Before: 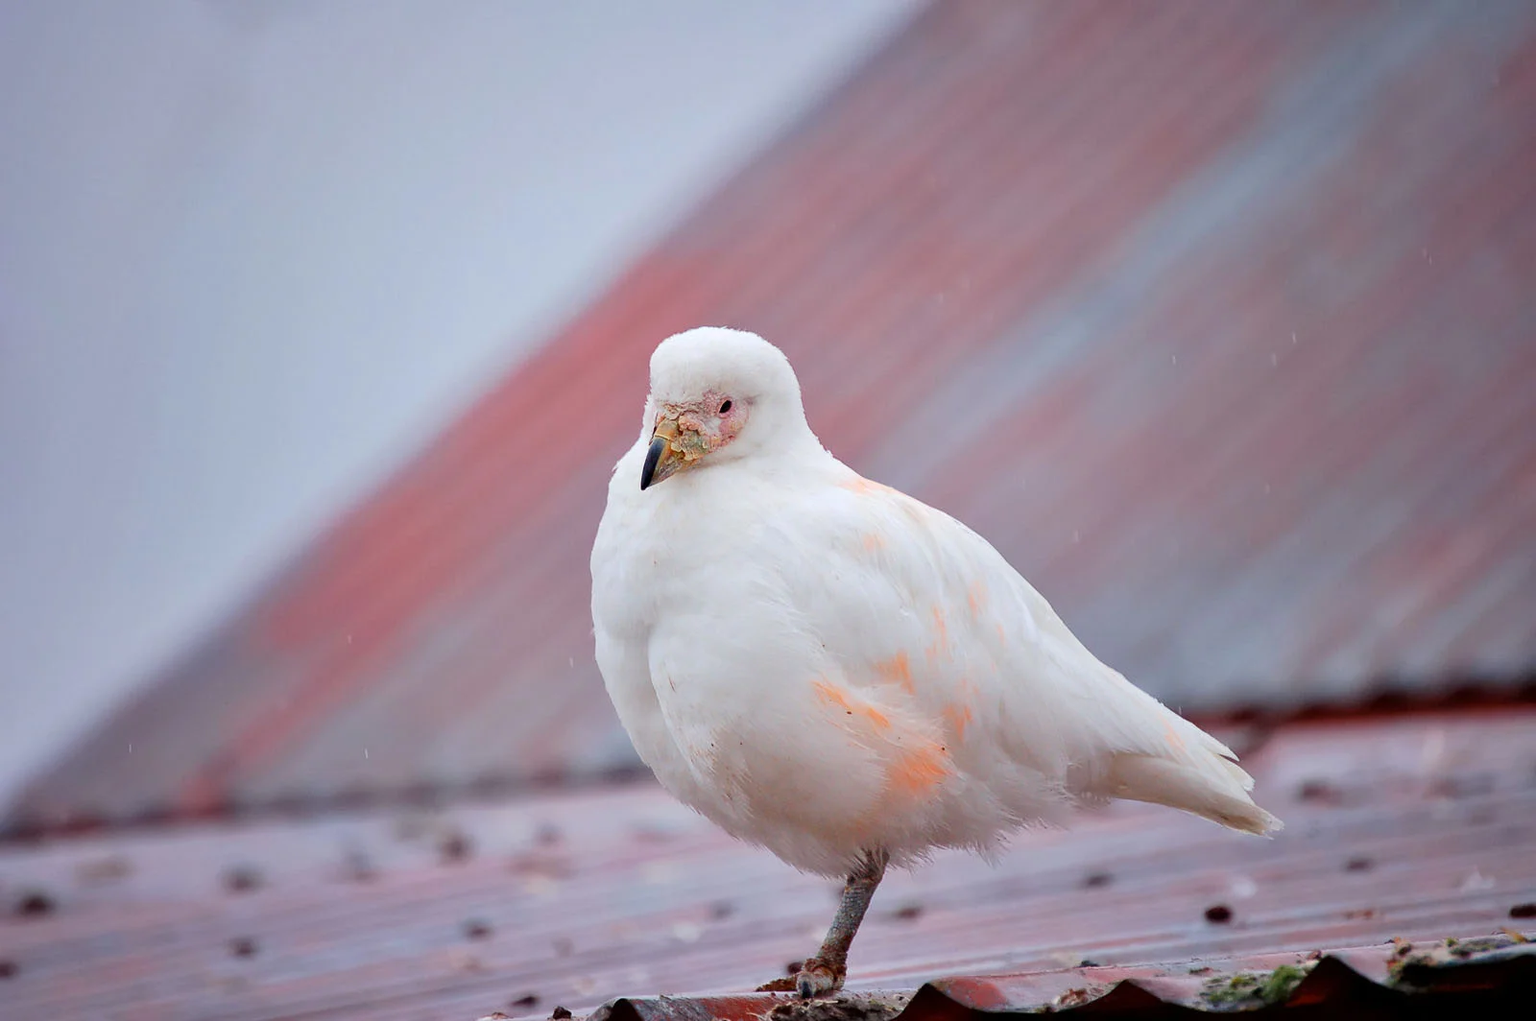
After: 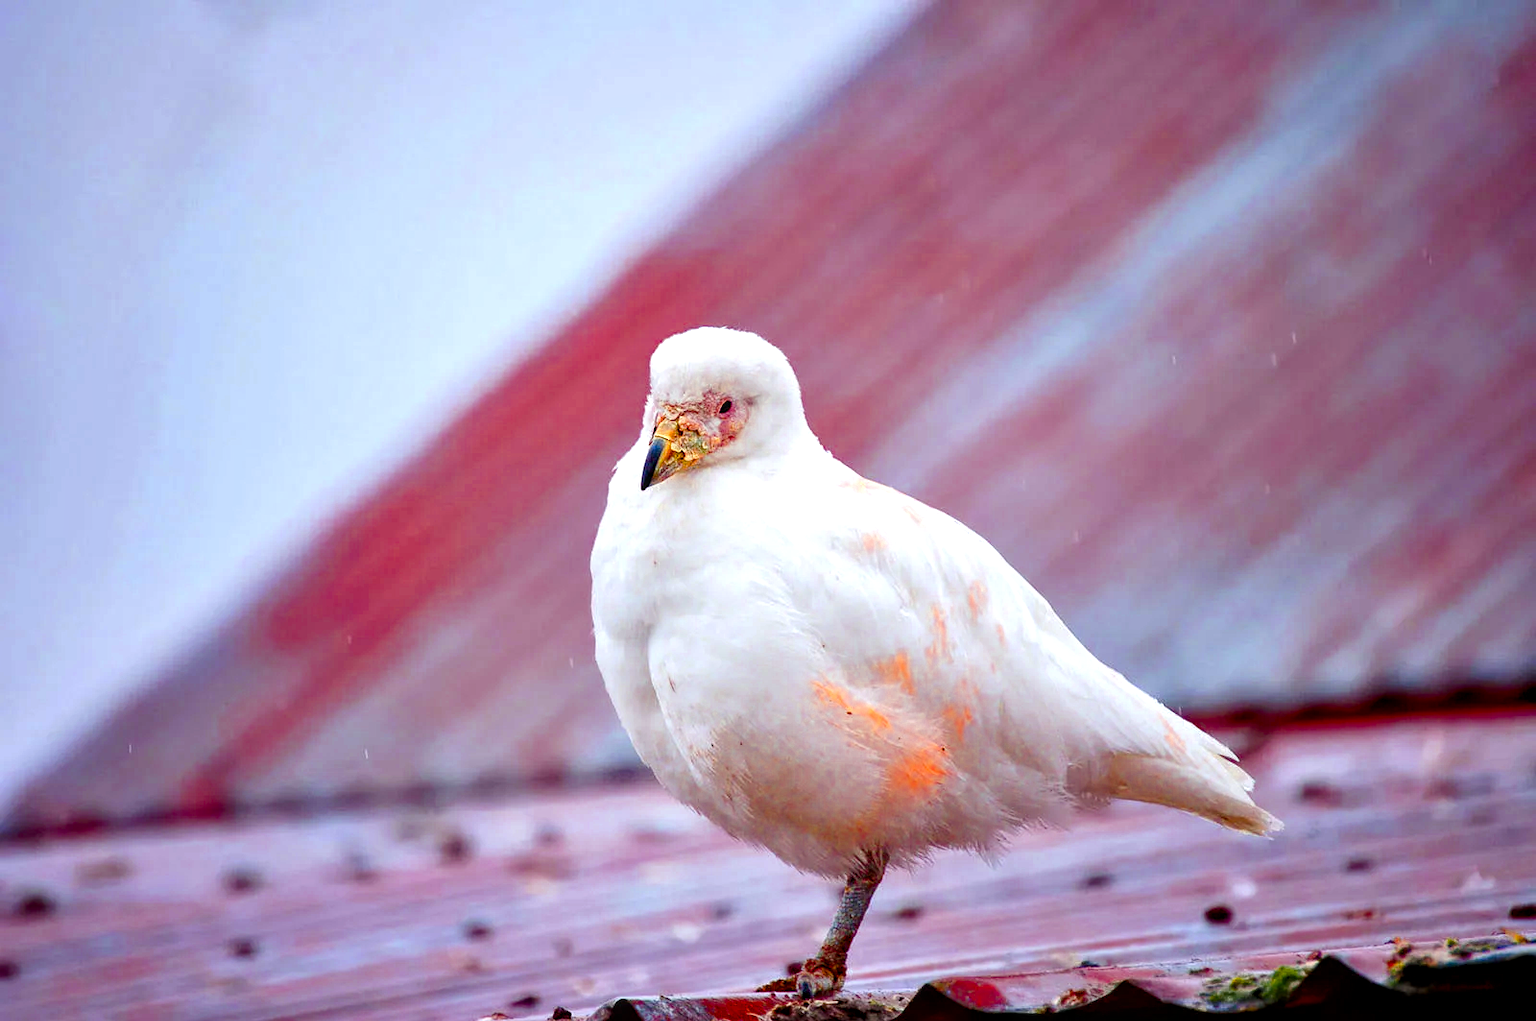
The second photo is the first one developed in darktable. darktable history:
local contrast: highlights 99%, shadows 86%, detail 160%, midtone range 0.2
color zones: curves: ch0 [(0.004, 0.305) (0.261, 0.623) (0.389, 0.399) (0.708, 0.571) (0.947, 0.34)]; ch1 [(0.025, 0.645) (0.229, 0.584) (0.326, 0.551) (0.484, 0.262) (0.757, 0.643)]
tone equalizer: -8 EV -0.417 EV, -7 EV -0.389 EV, -6 EV -0.333 EV, -5 EV -0.222 EV, -3 EV 0.222 EV, -2 EV 0.333 EV, -1 EV 0.389 EV, +0 EV 0.417 EV, edges refinement/feathering 500, mask exposure compensation -1.57 EV, preserve details no
color balance rgb: linear chroma grading › global chroma 18.9%, perceptual saturation grading › global saturation 20%, perceptual saturation grading › highlights -25%, perceptual saturation grading › shadows 50%, global vibrance 18.93%
